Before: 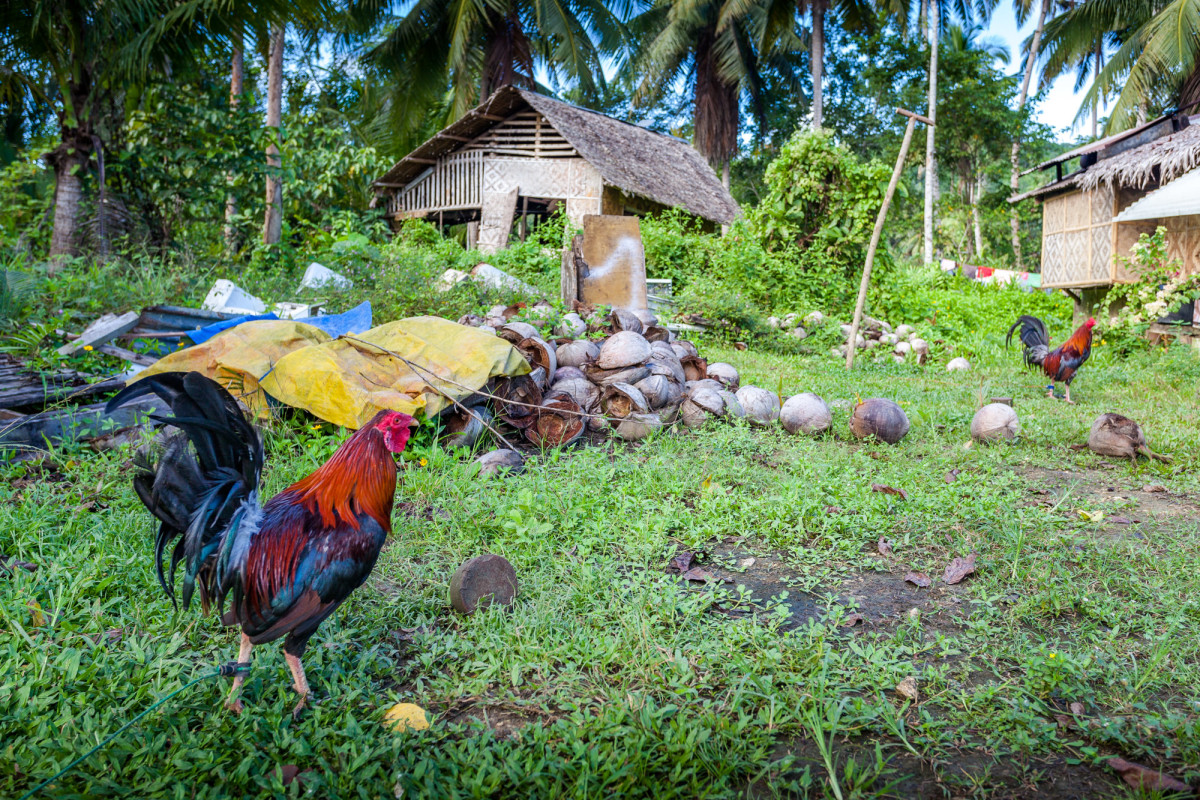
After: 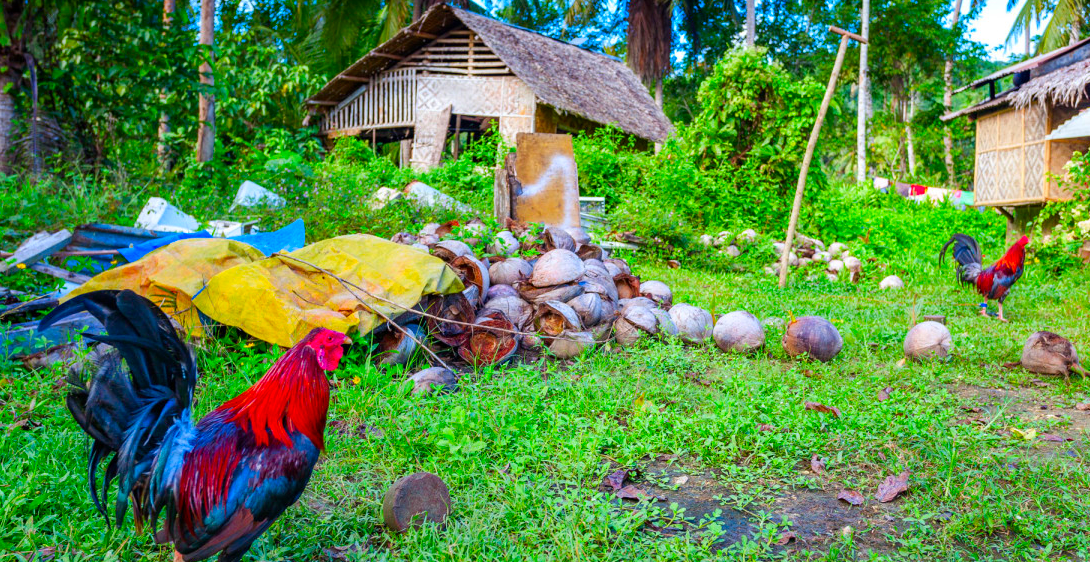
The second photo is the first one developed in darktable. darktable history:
color correction: saturation 1.8
crop: left 5.596%, top 10.314%, right 3.534%, bottom 19.395%
